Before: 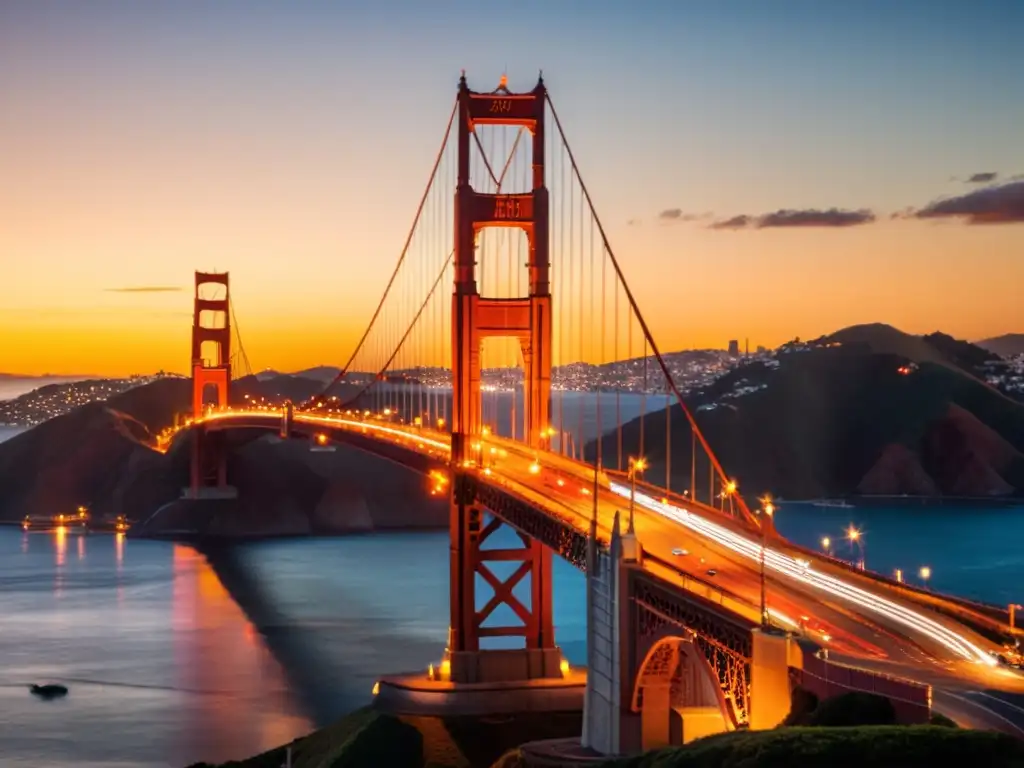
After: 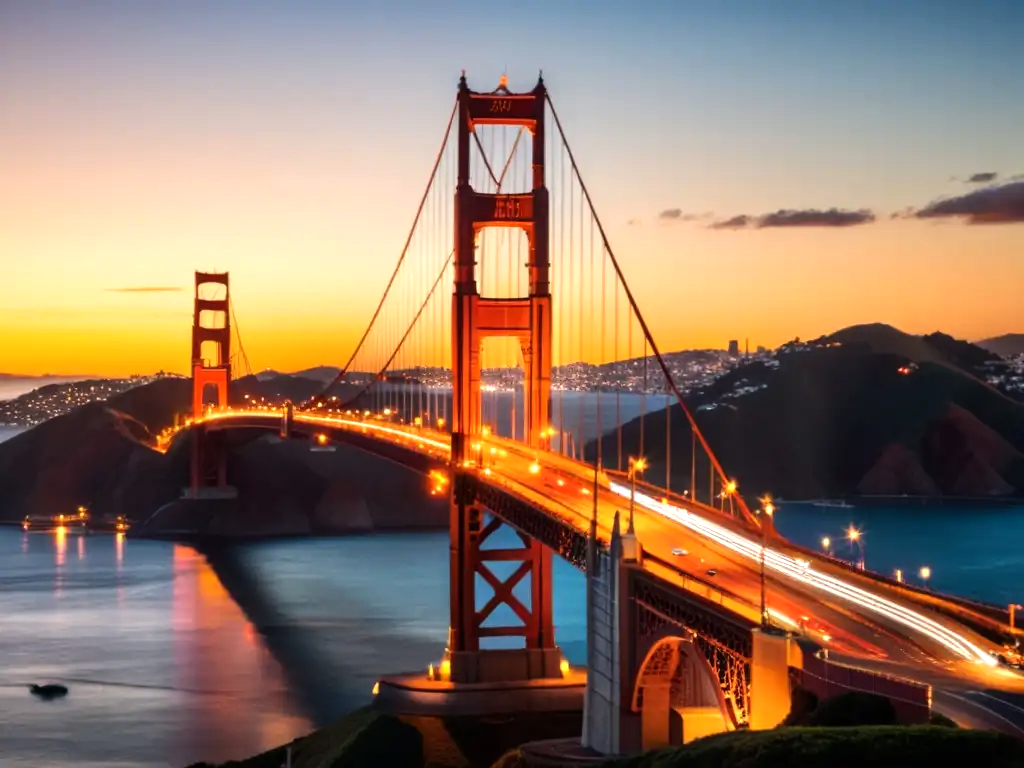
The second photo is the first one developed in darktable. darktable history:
tone equalizer: -8 EV -0.38 EV, -7 EV -0.371 EV, -6 EV -0.36 EV, -5 EV -0.215 EV, -3 EV 0.188 EV, -2 EV 0.317 EV, -1 EV 0.375 EV, +0 EV 0.434 EV, edges refinement/feathering 500, mask exposure compensation -1.57 EV, preserve details no
